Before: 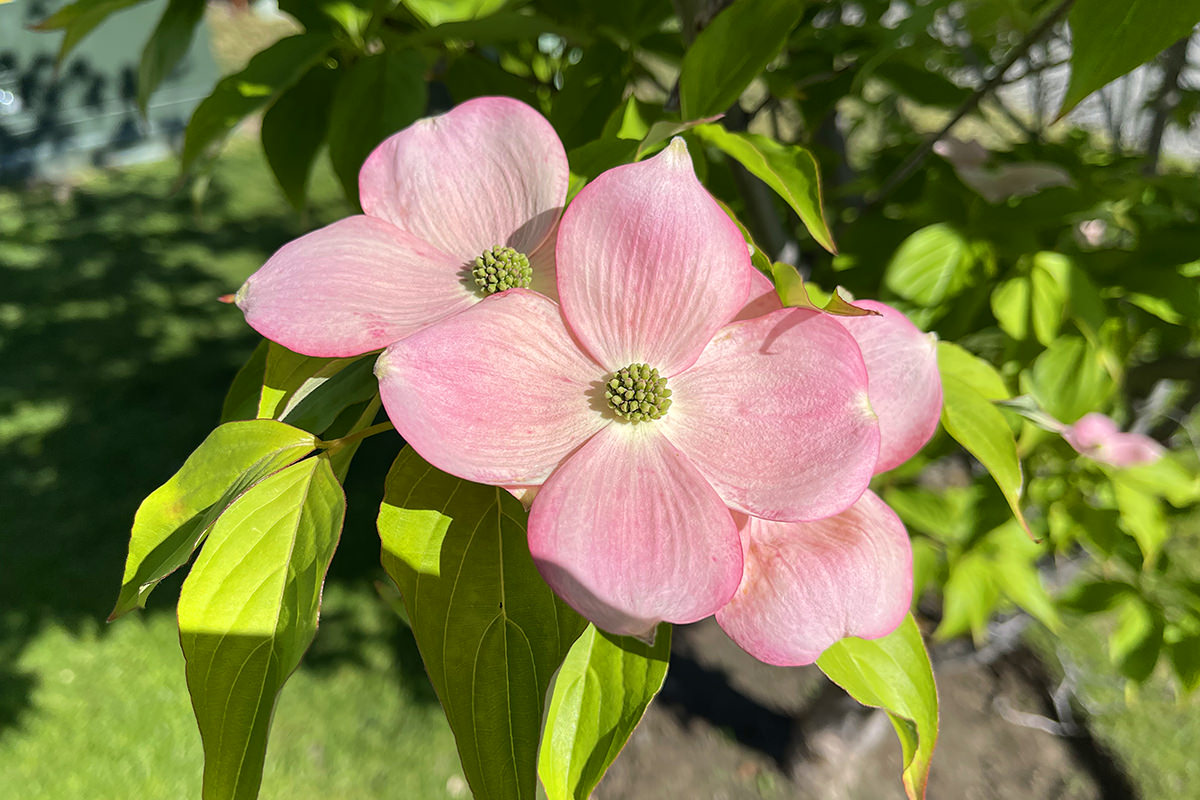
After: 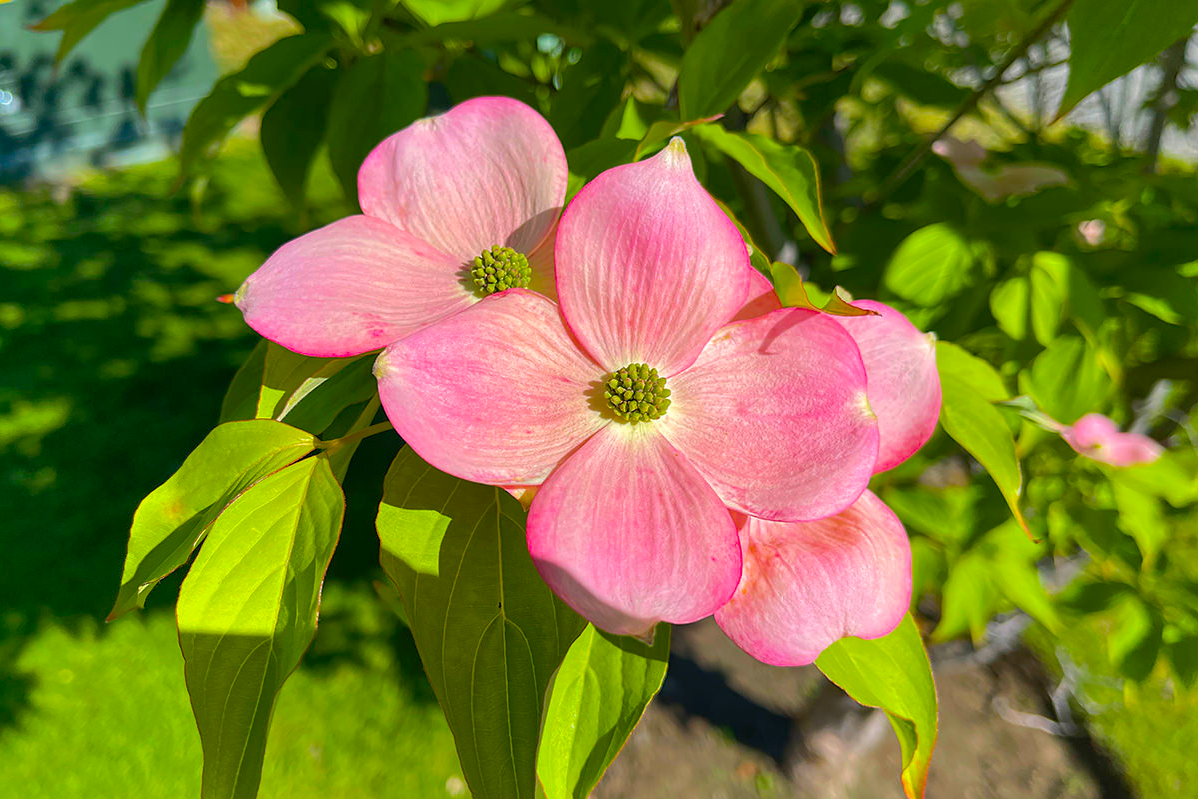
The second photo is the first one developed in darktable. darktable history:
crop and rotate: left 0.126%
color balance rgb: linear chroma grading › global chroma 15%, perceptual saturation grading › global saturation 30%
shadows and highlights: on, module defaults
